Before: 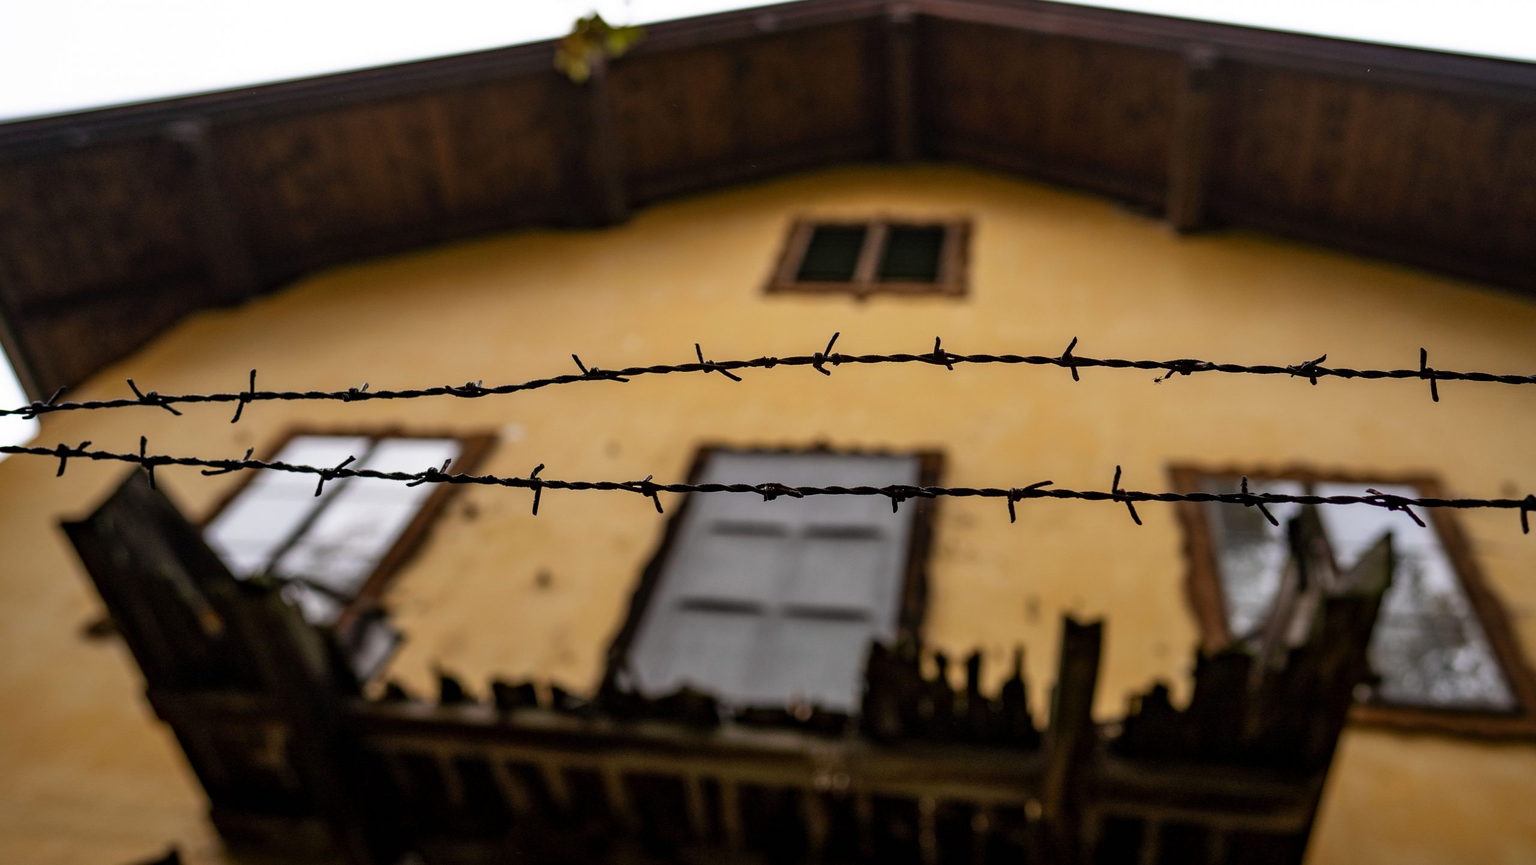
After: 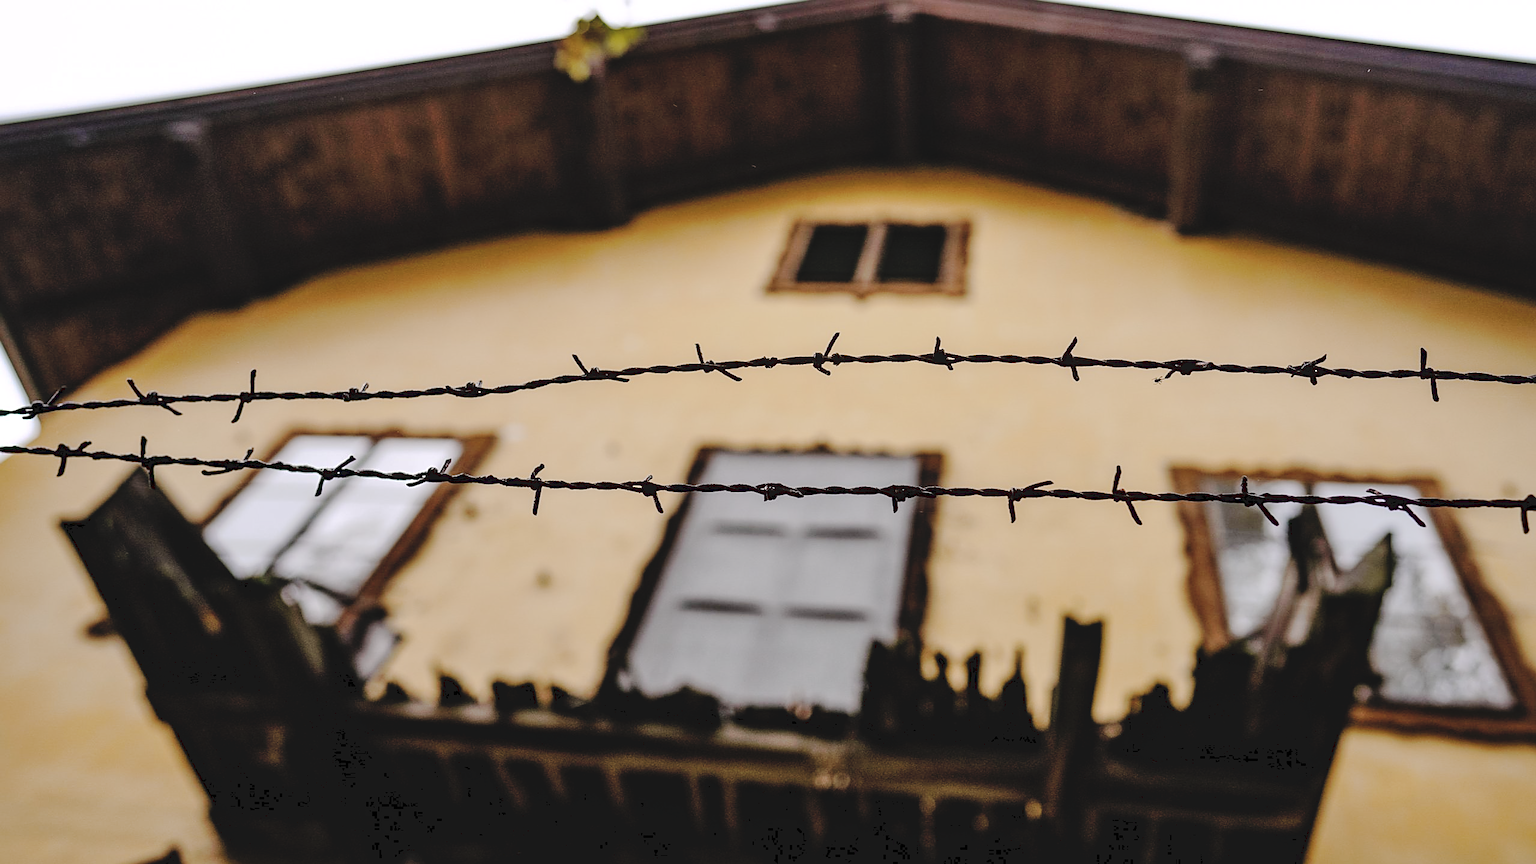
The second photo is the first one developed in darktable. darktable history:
local contrast: mode bilateral grid, contrast 20, coarseness 50, detail 120%, midtone range 0.2
tone curve: curves: ch0 [(0, 0) (0.003, 0.089) (0.011, 0.089) (0.025, 0.088) (0.044, 0.089) (0.069, 0.094) (0.1, 0.108) (0.136, 0.119) (0.177, 0.147) (0.224, 0.204) (0.277, 0.28) (0.335, 0.389) (0.399, 0.486) (0.468, 0.588) (0.543, 0.647) (0.623, 0.705) (0.709, 0.759) (0.801, 0.815) (0.898, 0.873) (1, 1)], preserve colors none
color correction: saturation 0.8
sharpen: on, module defaults
white balance: red 1.009, blue 1.027
contrast brightness saturation: brightness 0.15
